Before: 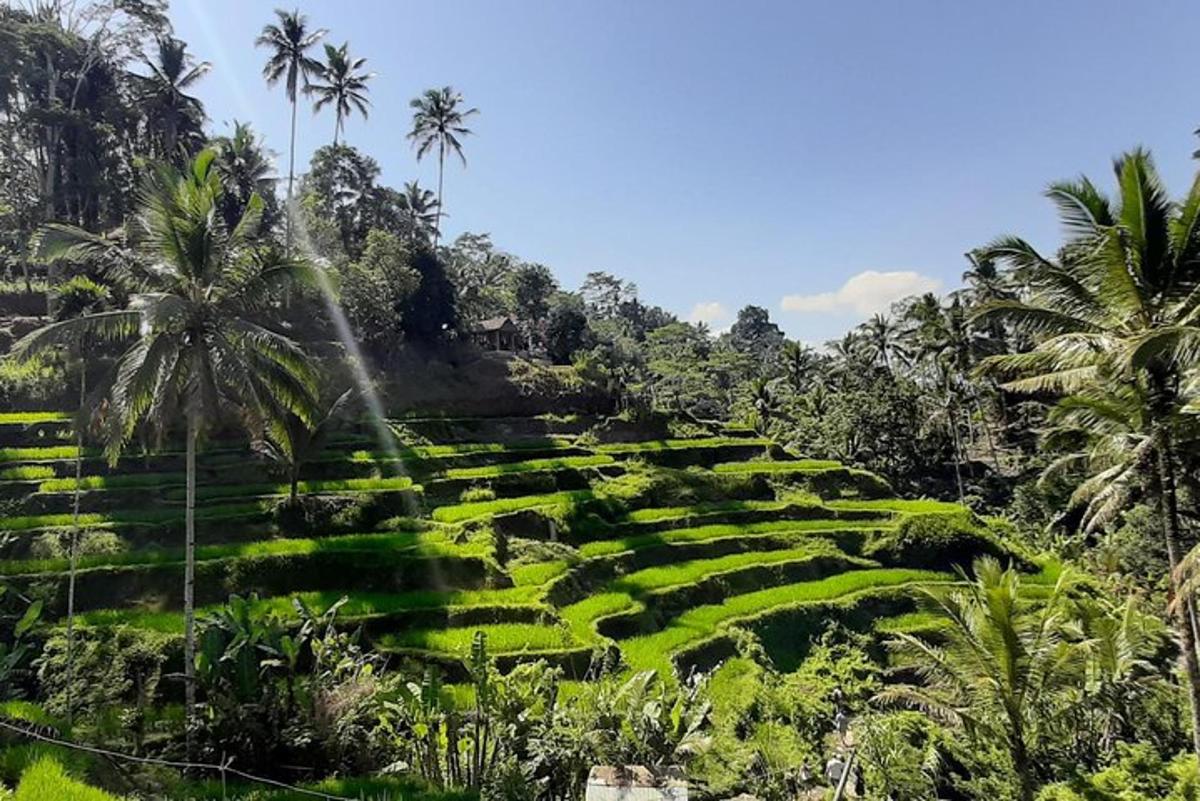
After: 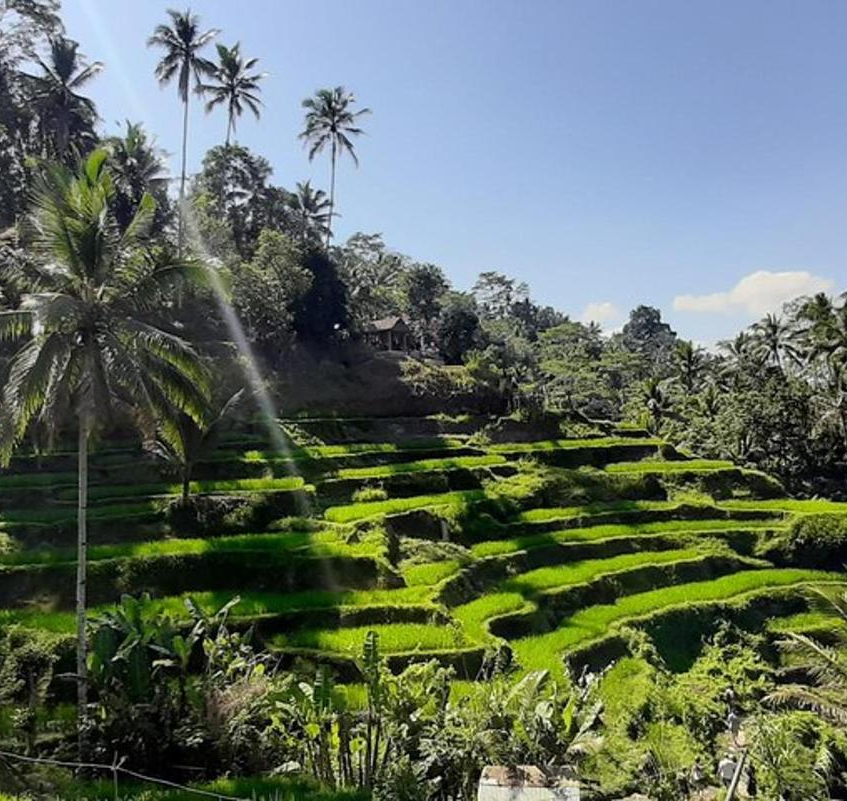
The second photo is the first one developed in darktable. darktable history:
crop and rotate: left 9.071%, right 20.266%
